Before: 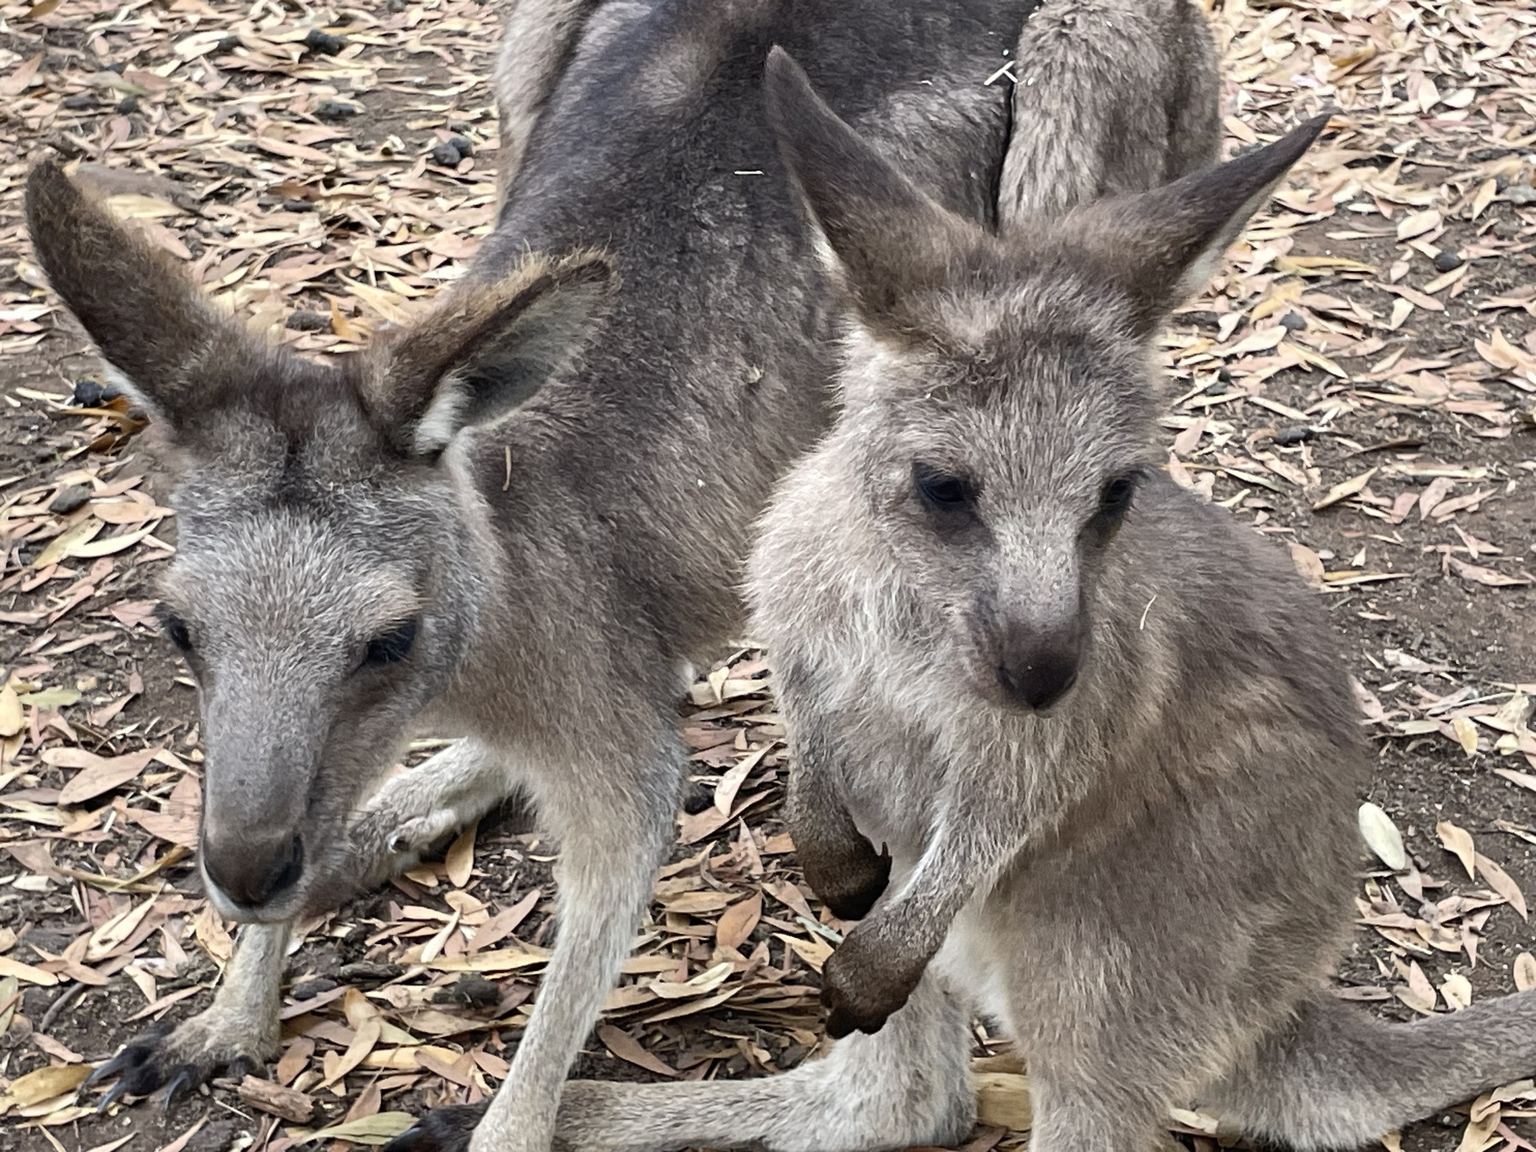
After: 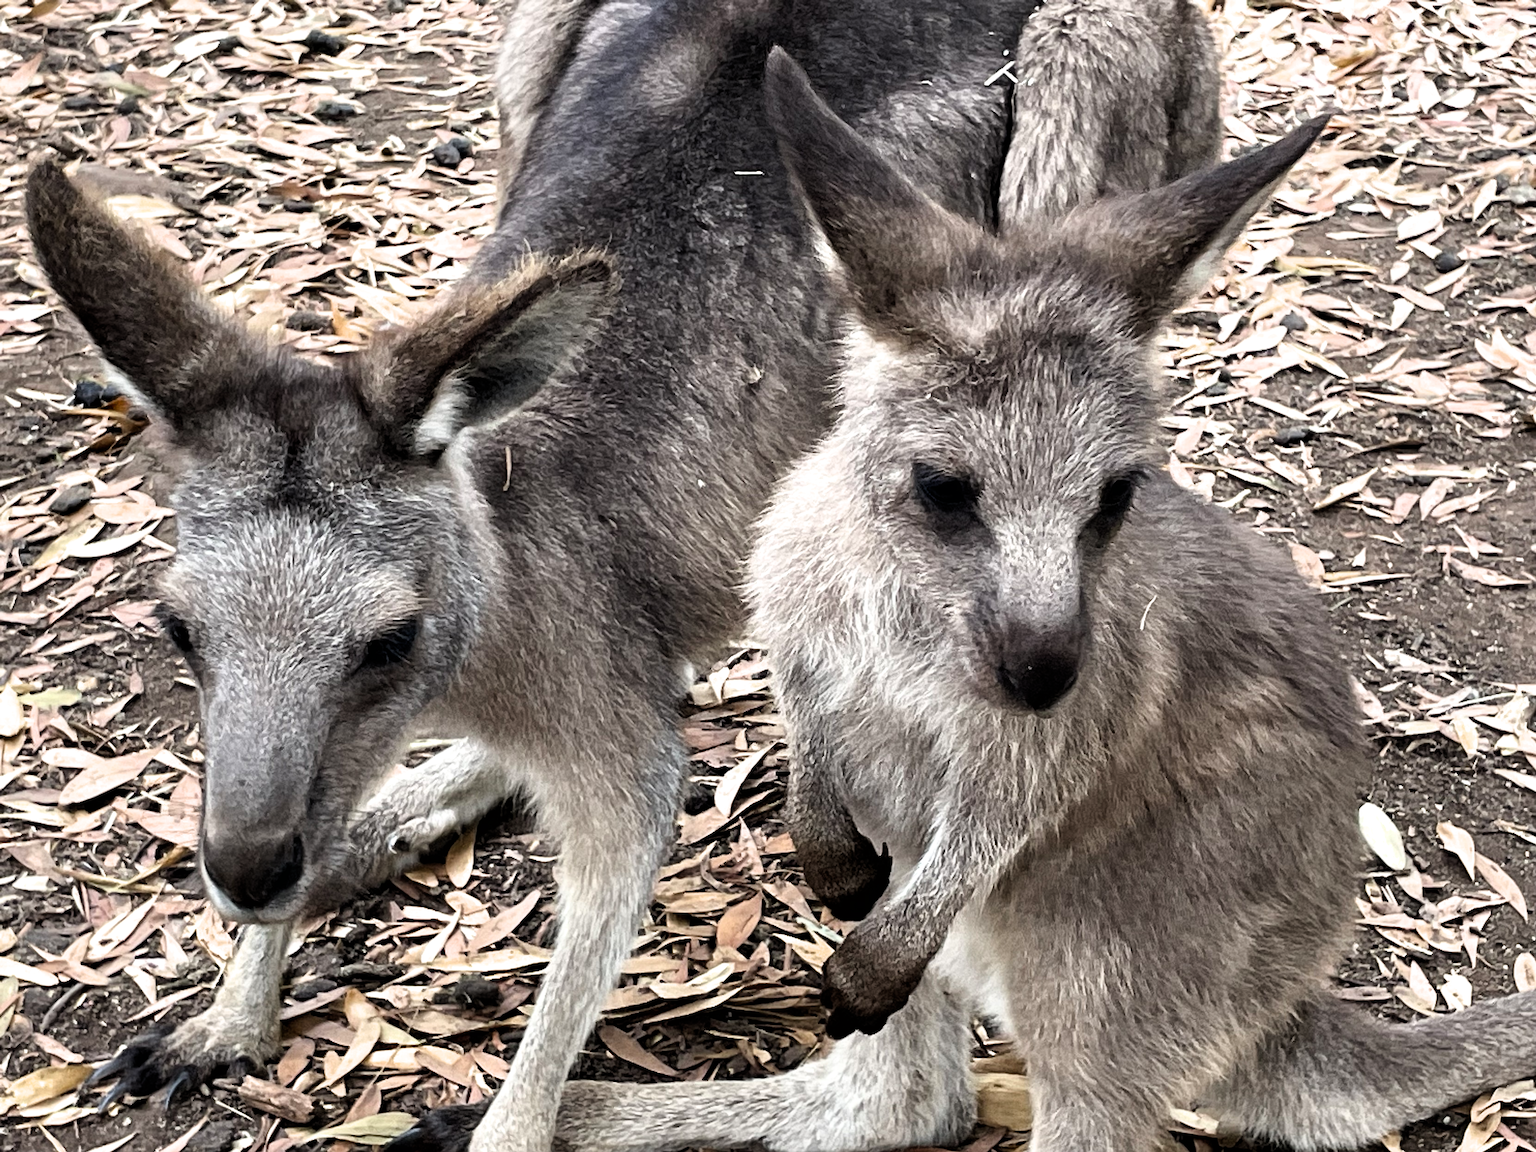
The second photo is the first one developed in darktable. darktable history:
sharpen: radius 1.271, amount 0.299, threshold 0.007
filmic rgb: black relative exposure -8.21 EV, white relative exposure 2.2 EV, threshold 5.96 EV, target white luminance 99.989%, hardness 7.11, latitude 75.42%, contrast 1.317, highlights saturation mix -2.98%, shadows ↔ highlights balance 30.52%, enable highlight reconstruction true
